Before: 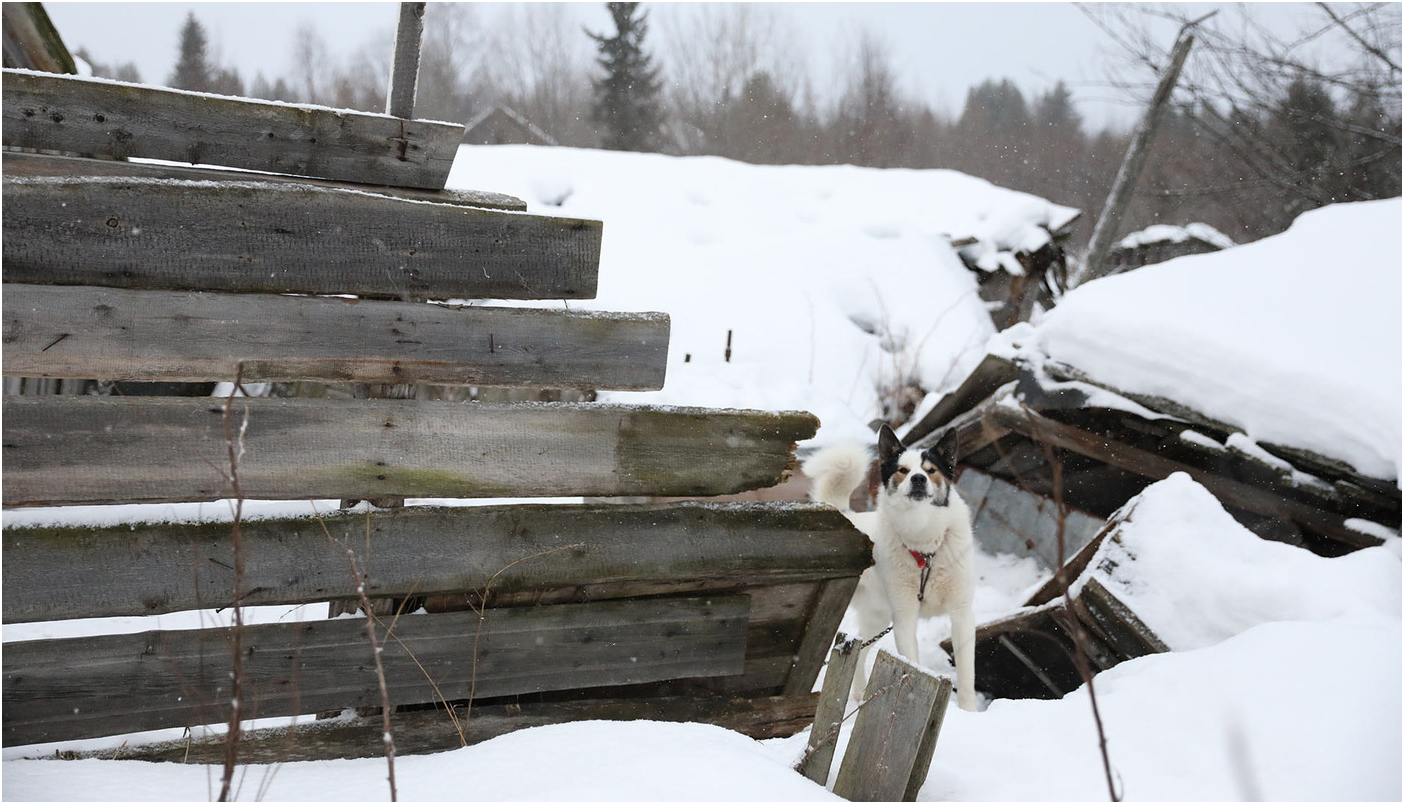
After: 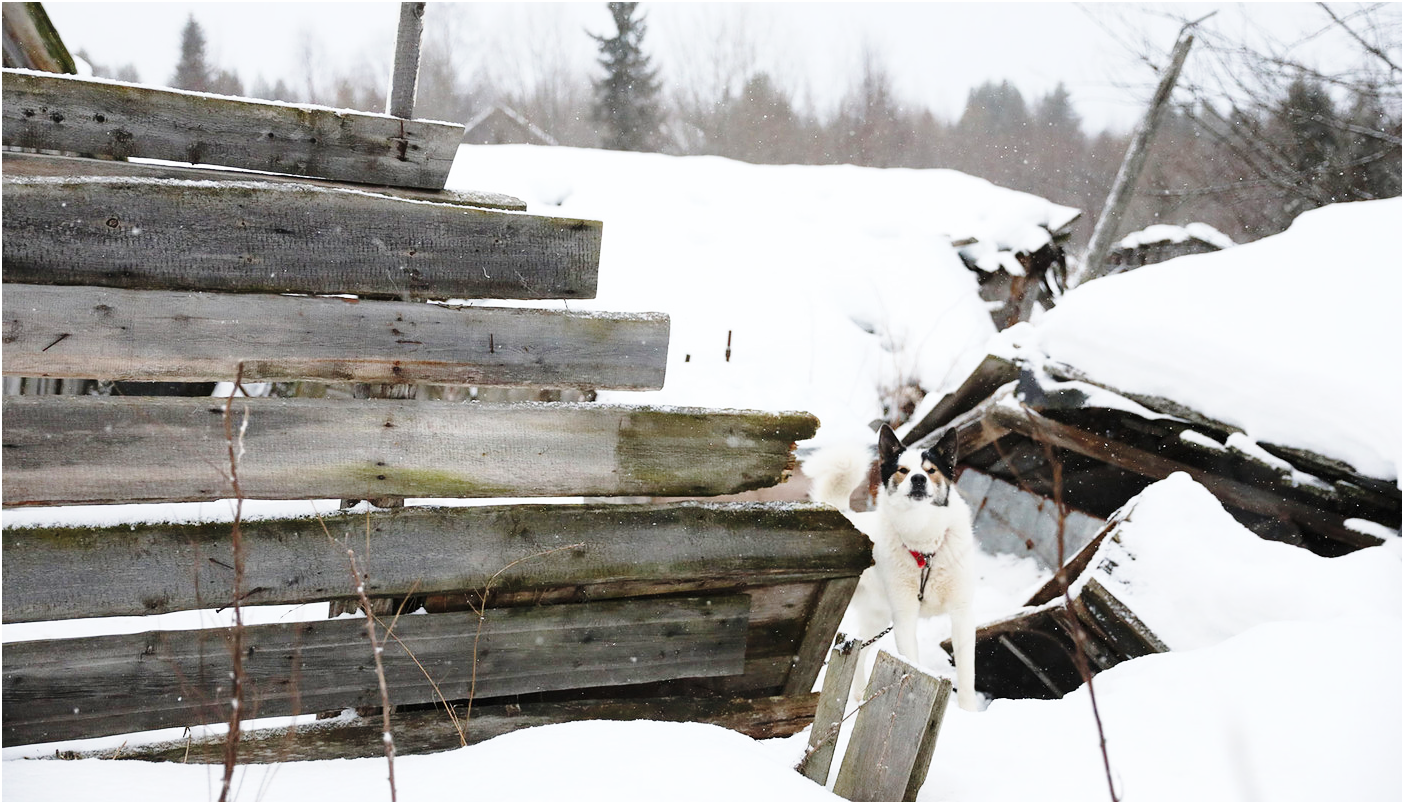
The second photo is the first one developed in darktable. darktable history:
crop: top 0.05%, bottom 0.098%
base curve: curves: ch0 [(0, 0) (0.028, 0.03) (0.121, 0.232) (0.46, 0.748) (0.859, 0.968) (1, 1)], preserve colors none
